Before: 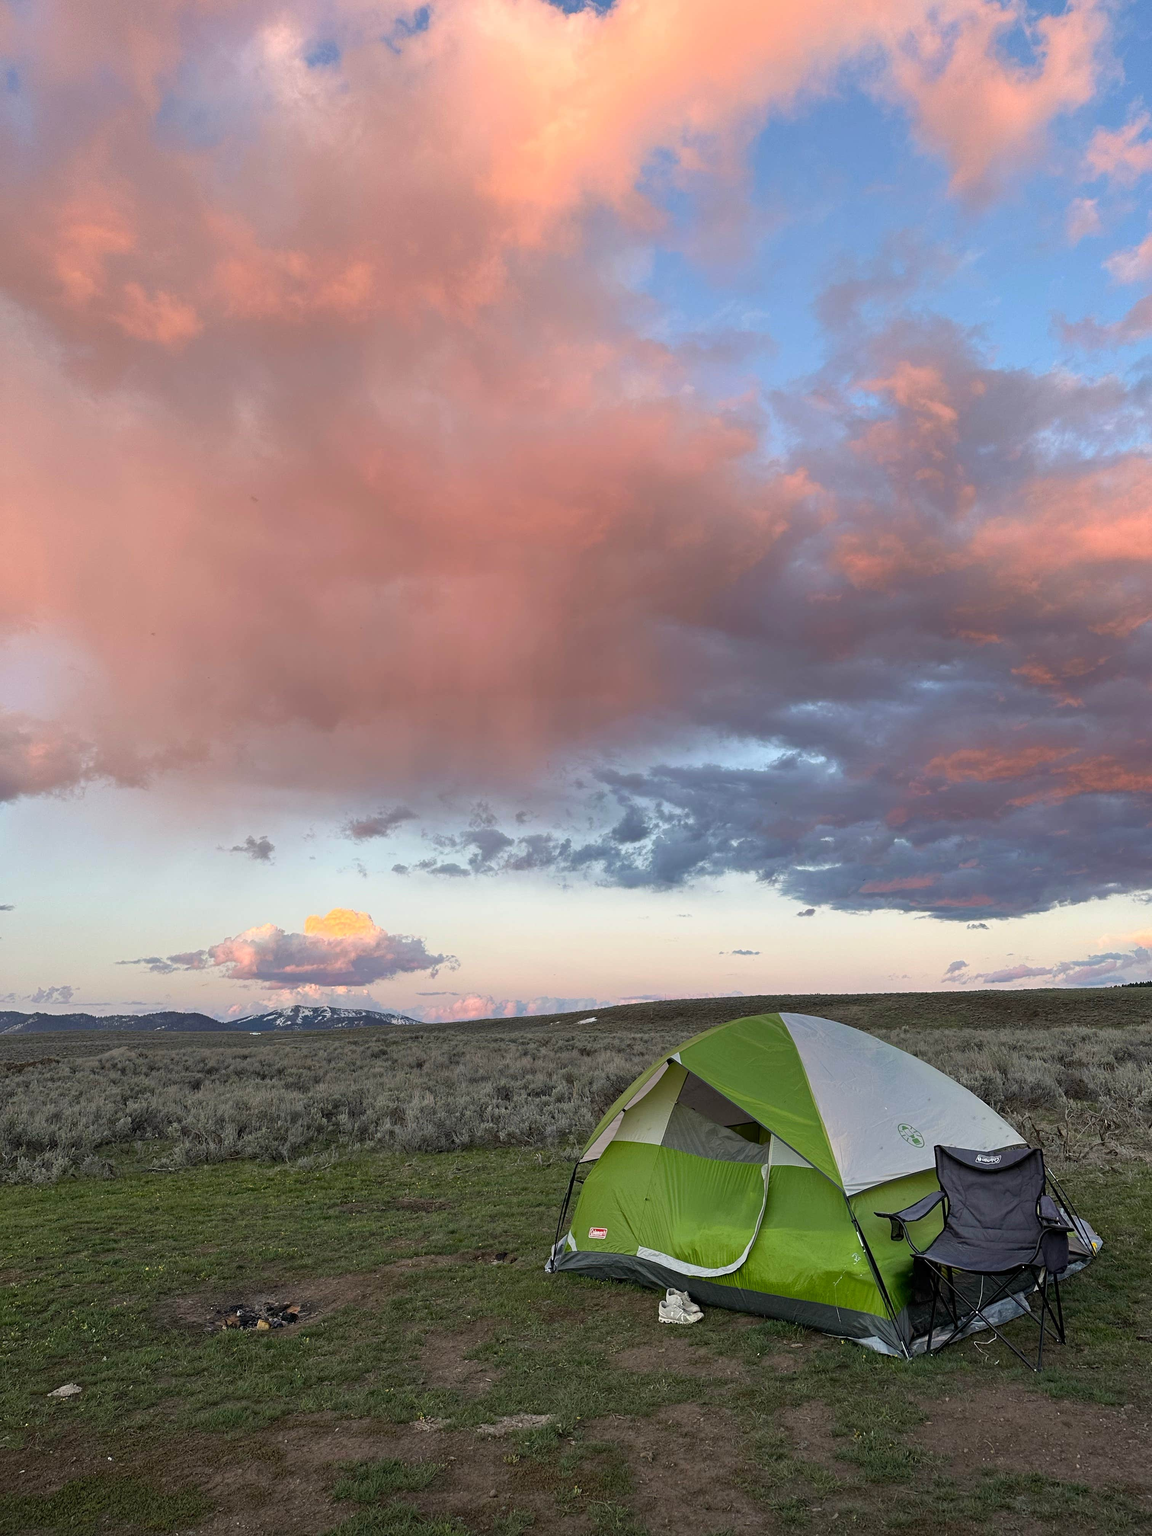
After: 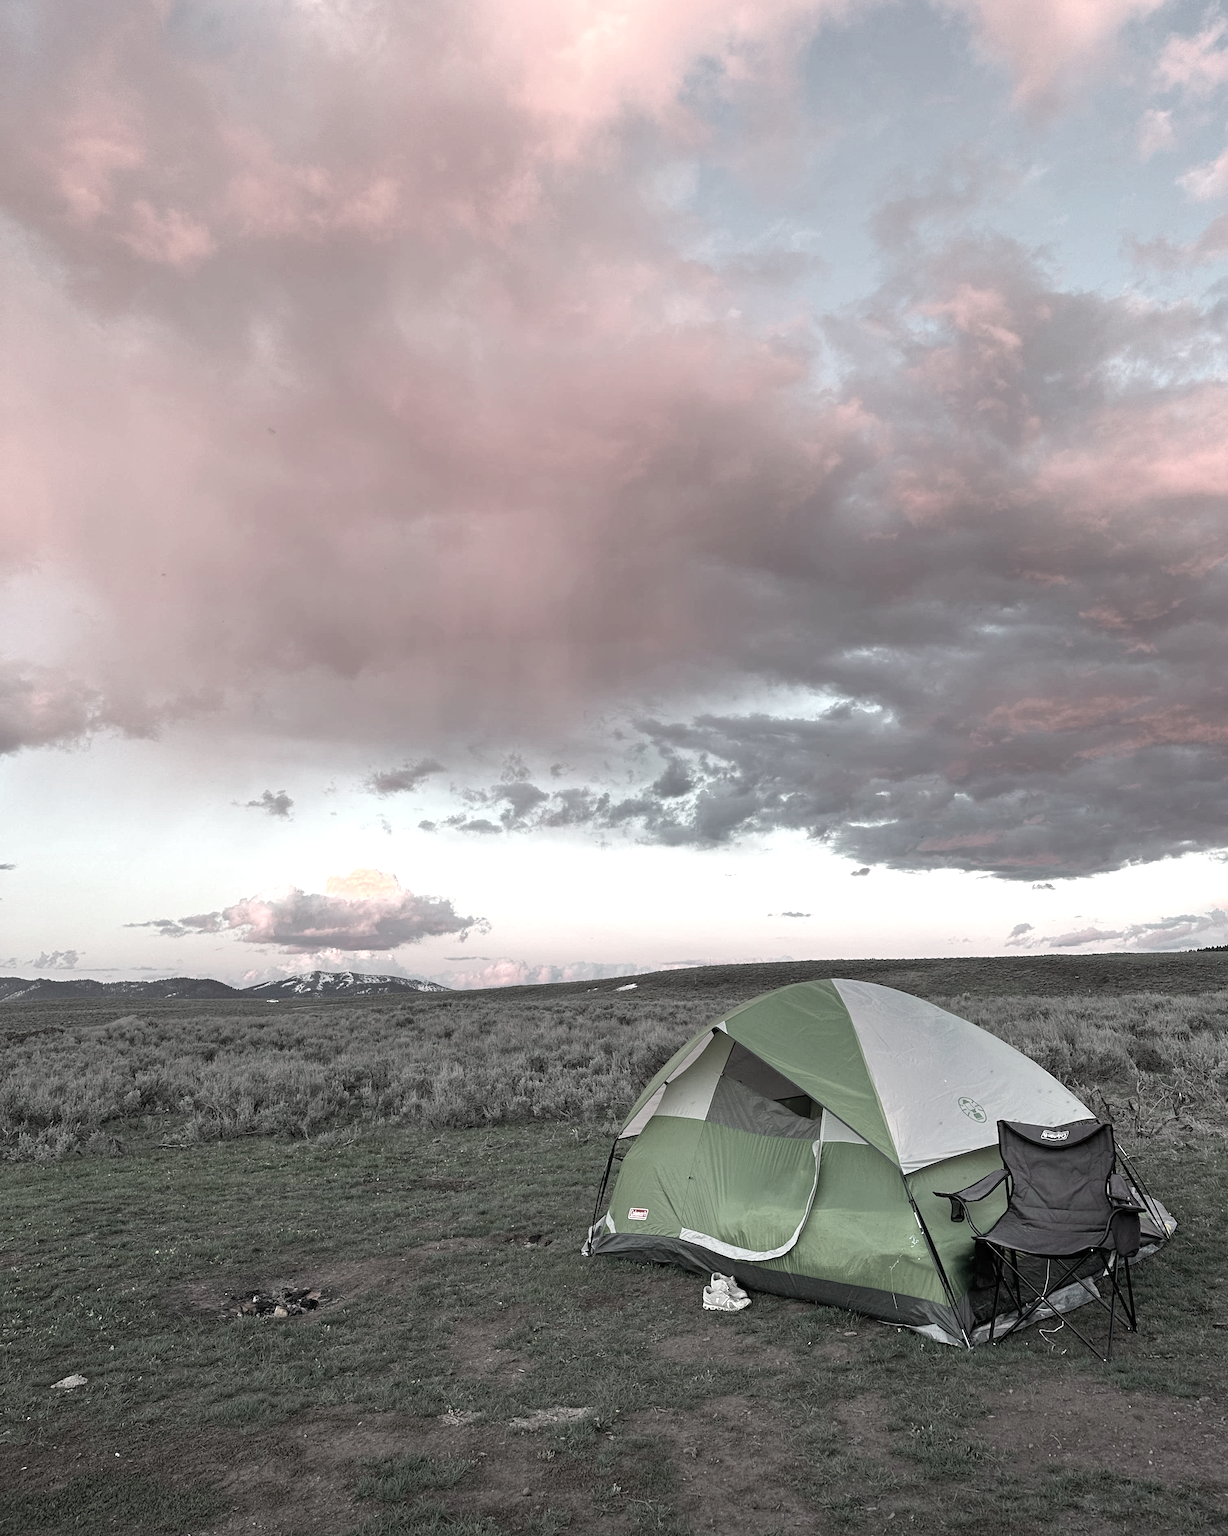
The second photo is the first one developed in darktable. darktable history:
color balance rgb: perceptual saturation grading › global saturation 25%, global vibrance 20%
color contrast: green-magenta contrast 0.3, blue-yellow contrast 0.15
exposure: black level correction 0, exposure 0.5 EV, compensate highlight preservation false
crop and rotate: top 6.25%
